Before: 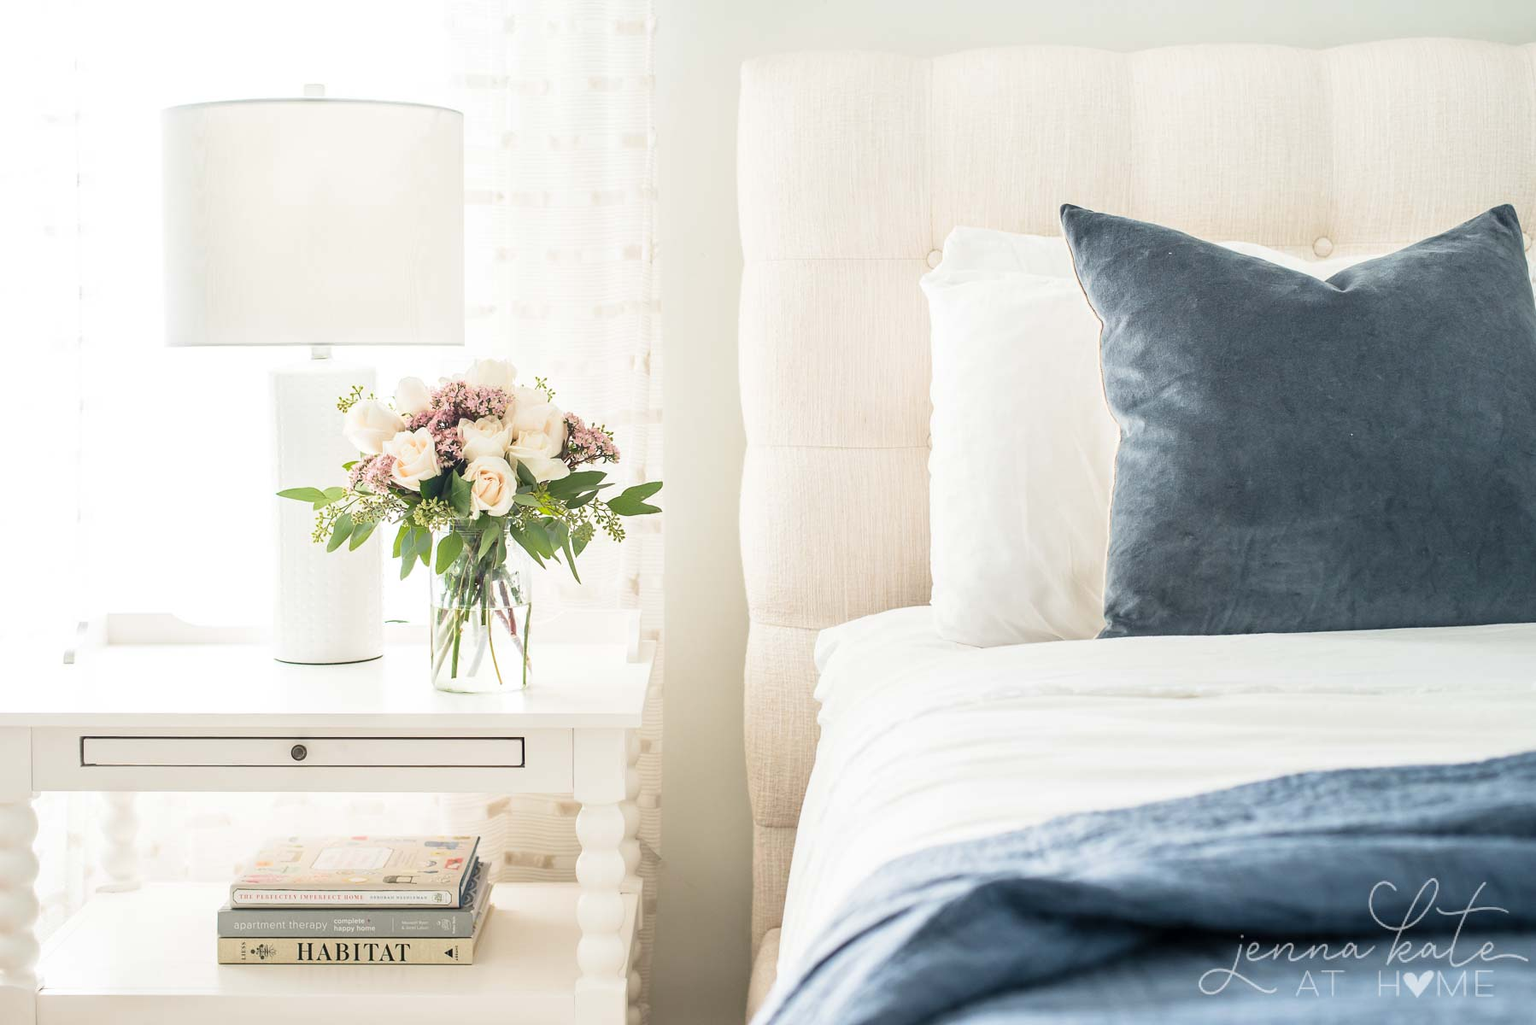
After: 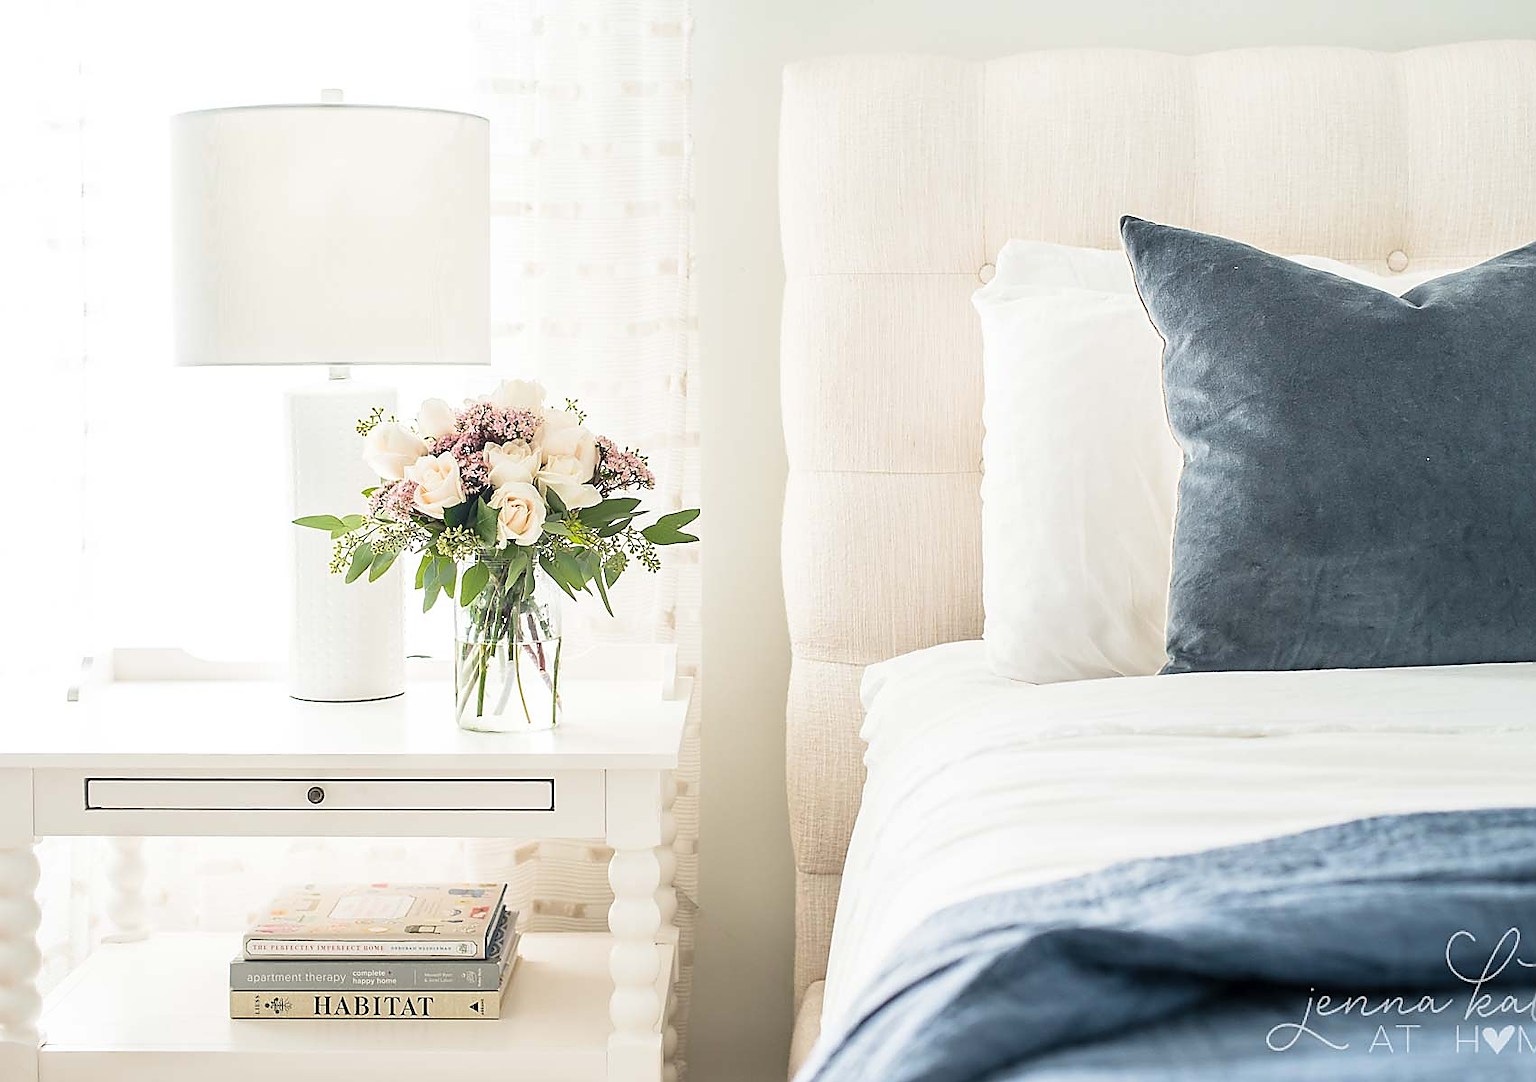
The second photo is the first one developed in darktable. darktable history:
sharpen: radius 1.393, amount 1.264, threshold 0.782
crop and rotate: left 0%, right 5.328%
